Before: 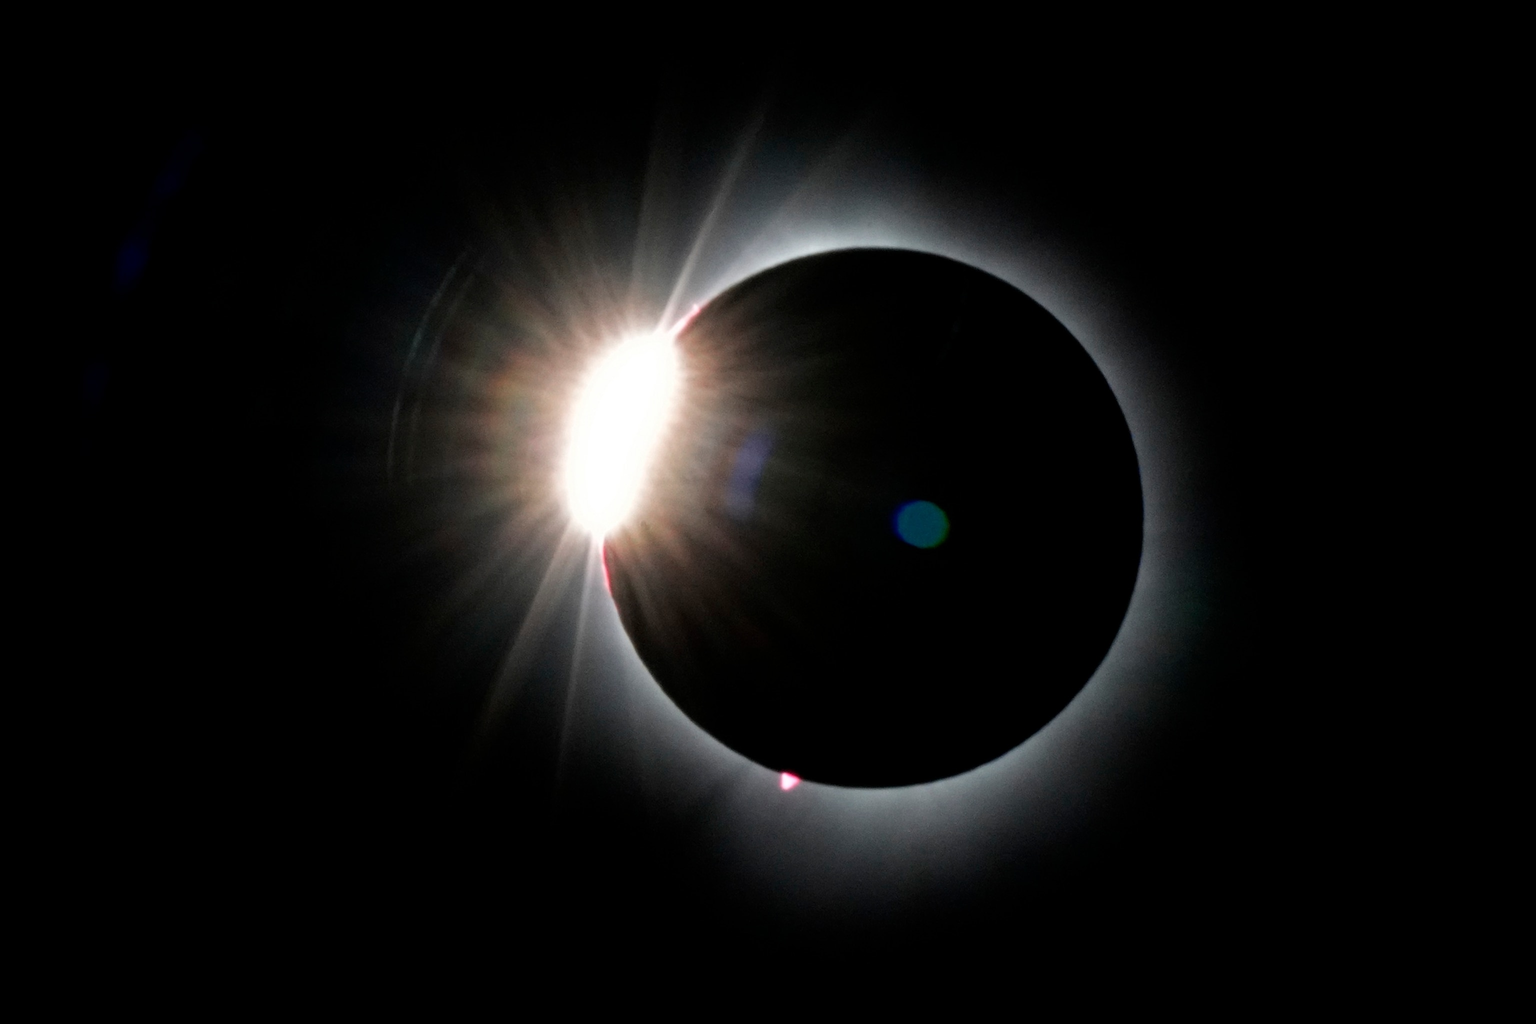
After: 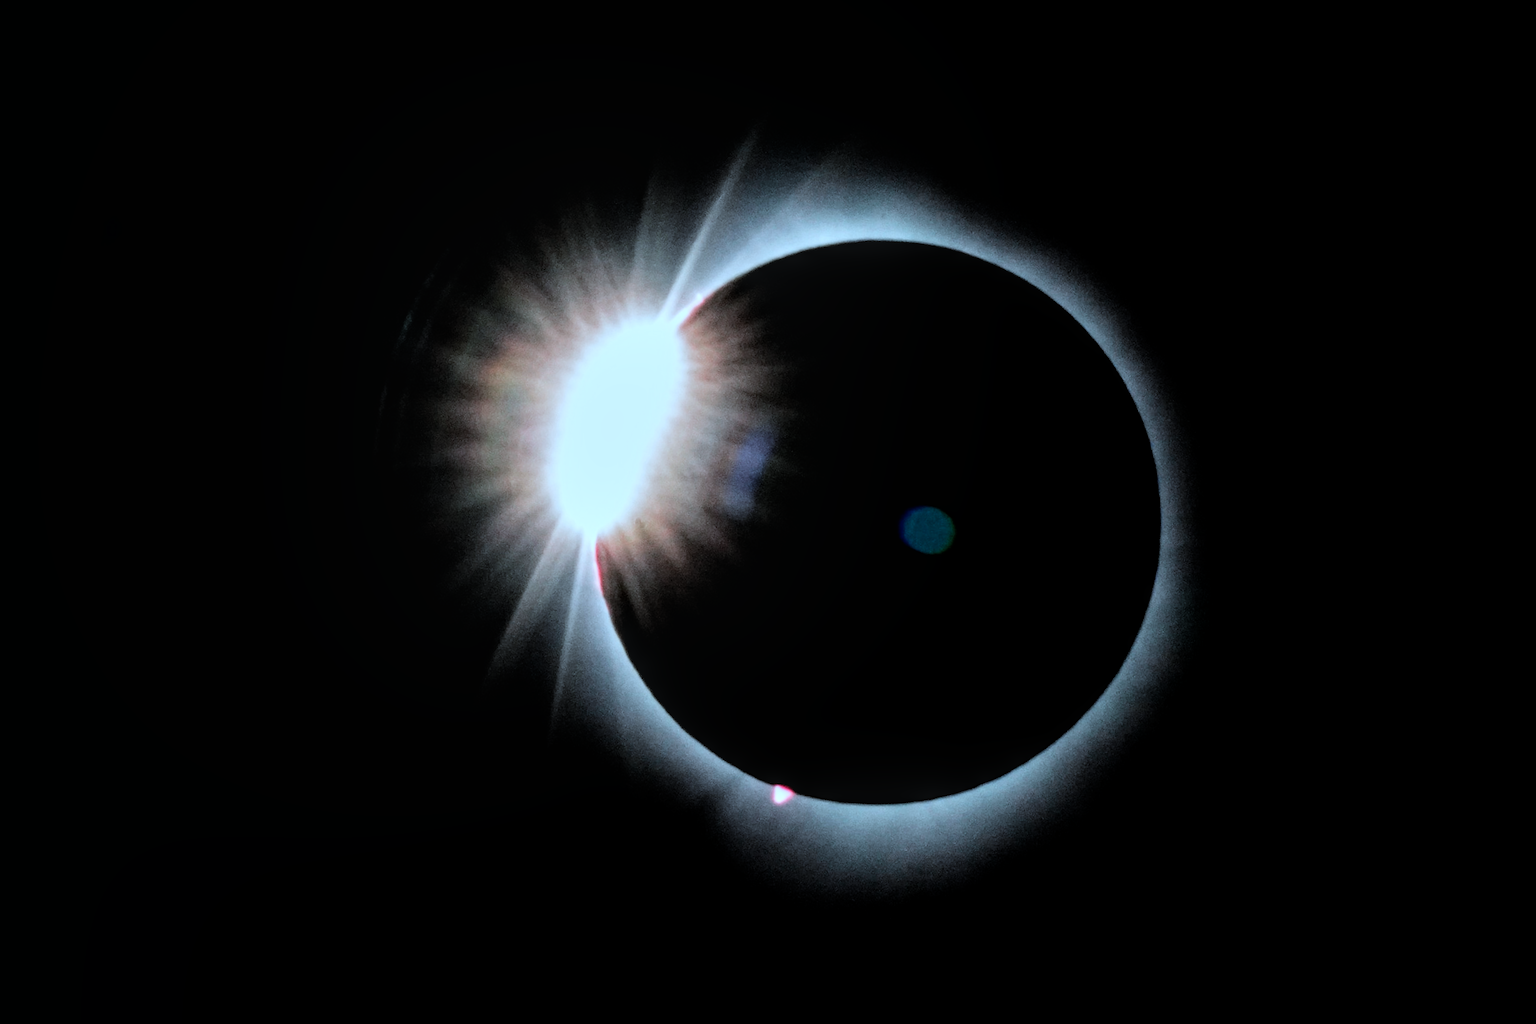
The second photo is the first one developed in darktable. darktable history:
color correction: highlights a* -9.73, highlights b* -21.22
levels: levels [0, 0.476, 0.951]
filmic rgb: black relative exposure -5 EV, hardness 2.88, contrast 1.3, highlights saturation mix -30%
local contrast: detail 130%
exposure: exposure 0.3 EV, compensate highlight preservation false
crop and rotate: angle -1.69°
